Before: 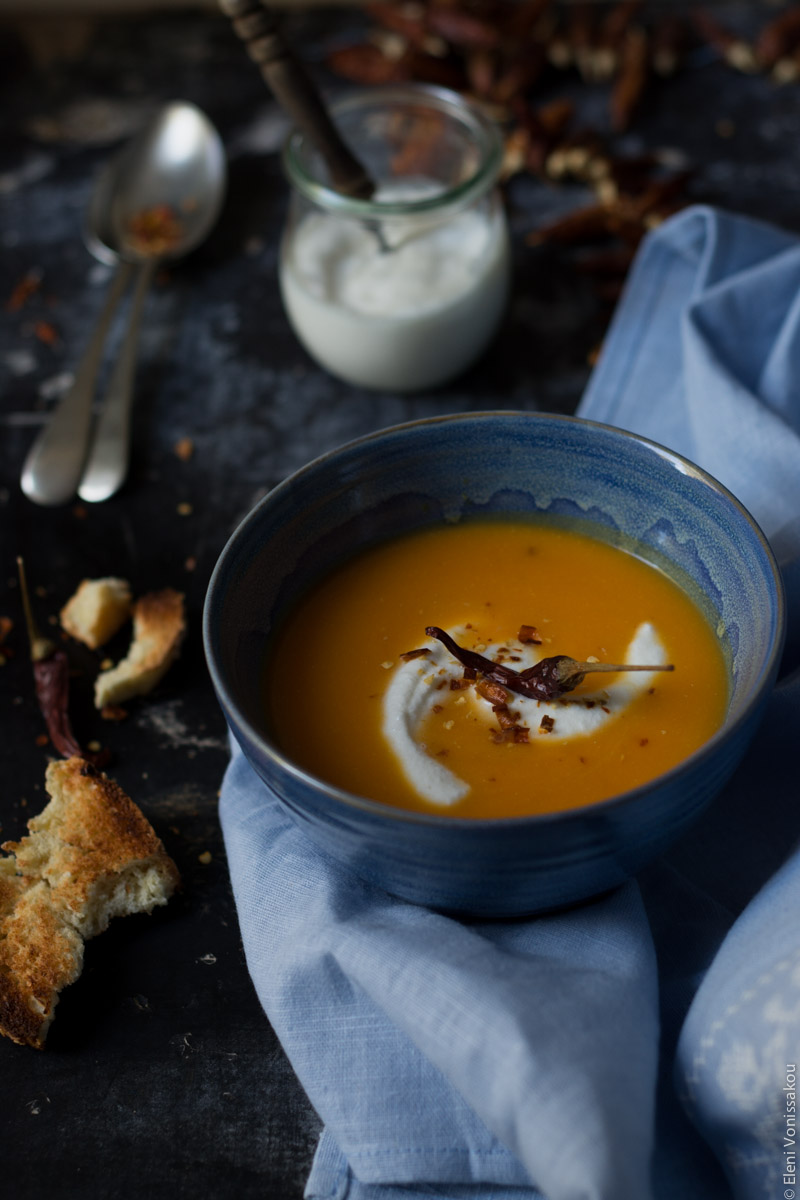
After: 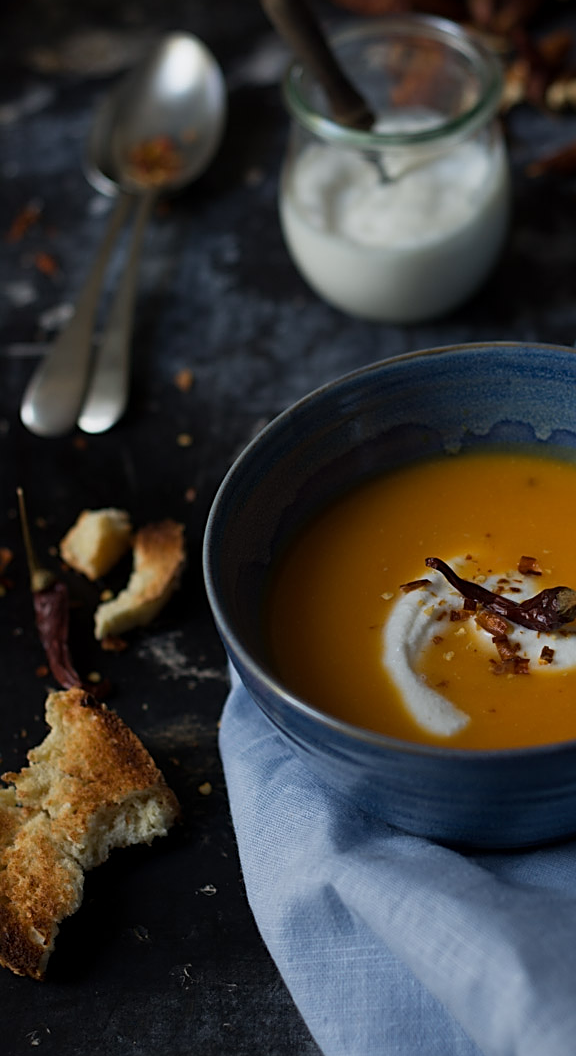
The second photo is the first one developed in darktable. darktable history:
crop: top 5.803%, right 27.864%, bottom 5.804%
sharpen: on, module defaults
